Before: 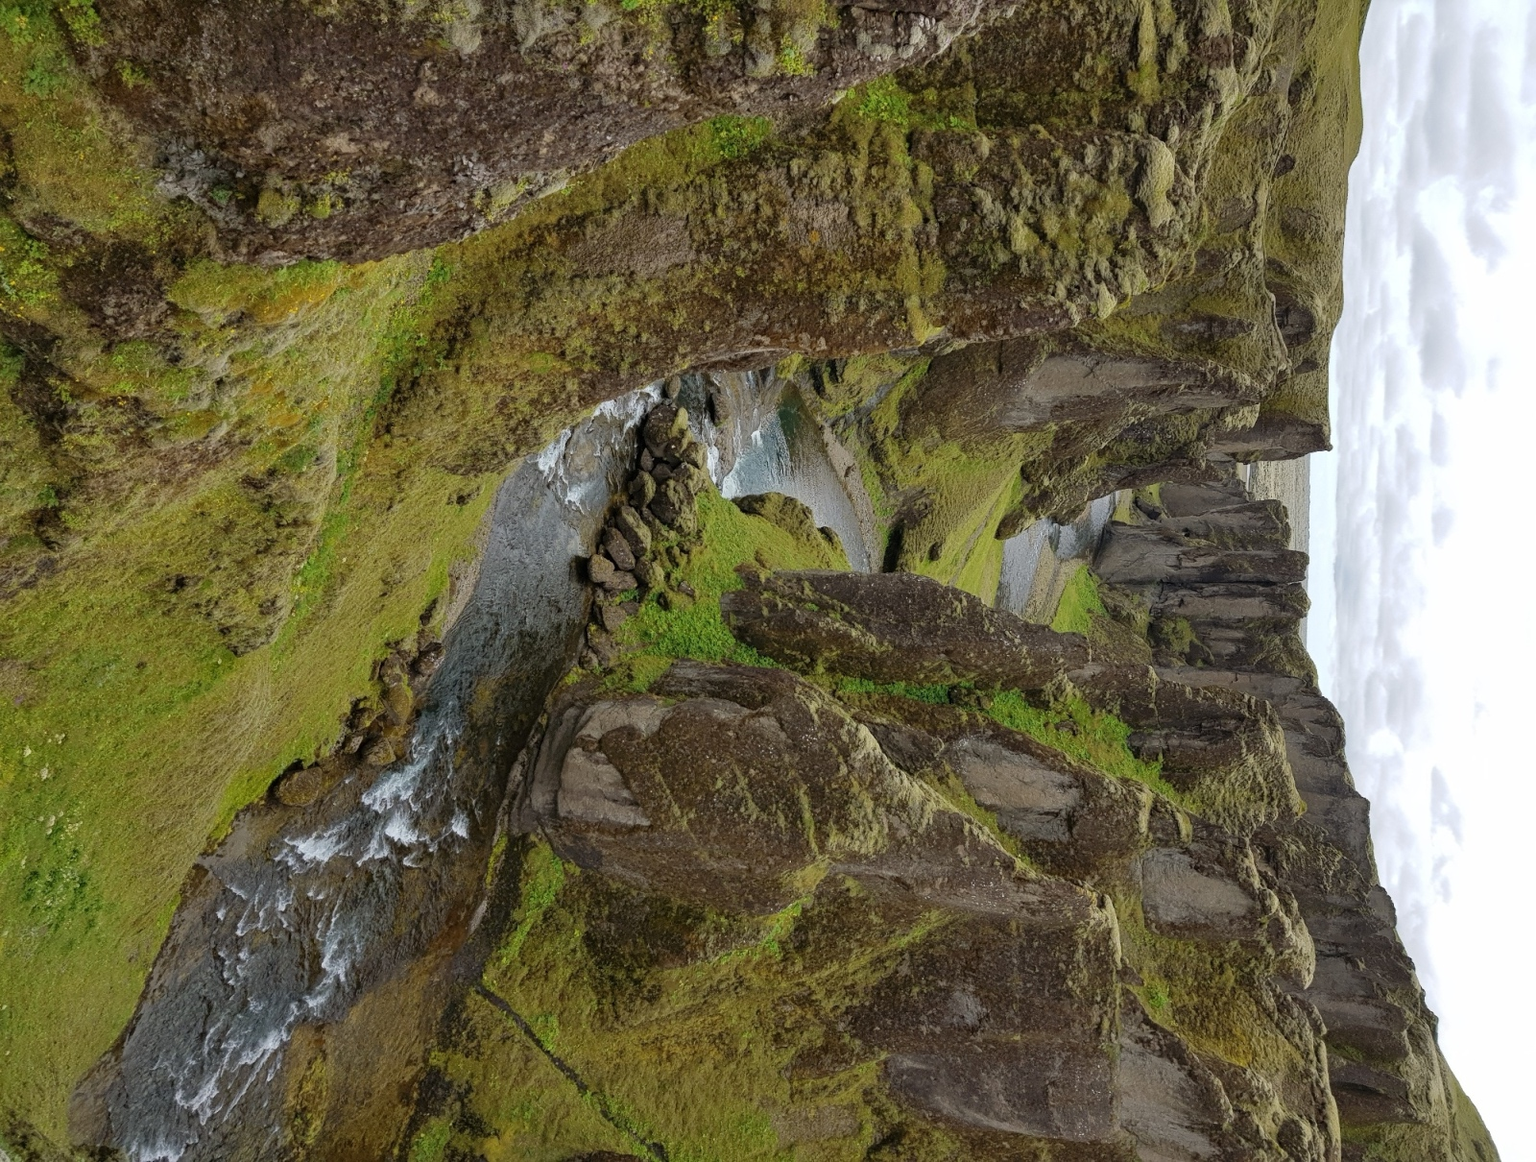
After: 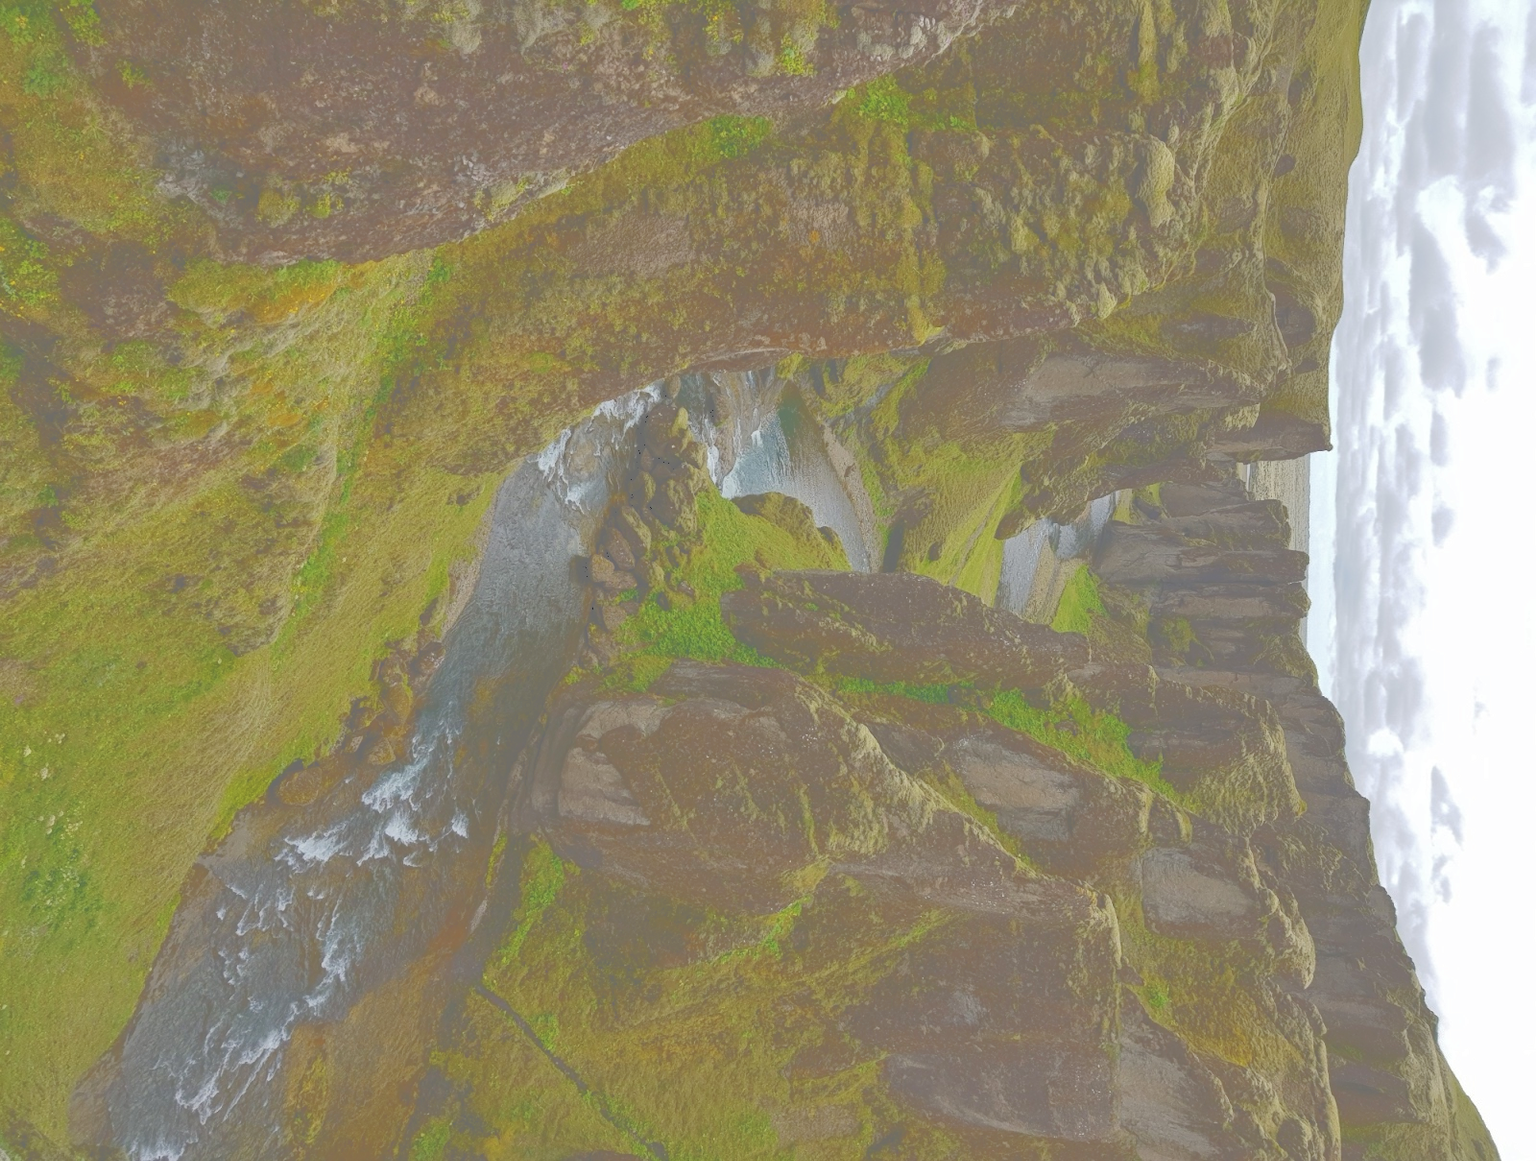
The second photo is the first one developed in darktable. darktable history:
tone curve: curves: ch0 [(0, 0) (0.003, 0.453) (0.011, 0.457) (0.025, 0.457) (0.044, 0.463) (0.069, 0.464) (0.1, 0.471) (0.136, 0.475) (0.177, 0.481) (0.224, 0.486) (0.277, 0.496) (0.335, 0.515) (0.399, 0.544) (0.468, 0.577) (0.543, 0.621) (0.623, 0.67) (0.709, 0.73) (0.801, 0.788) (0.898, 0.848) (1, 1)], color space Lab, independent channels, preserve colors none
